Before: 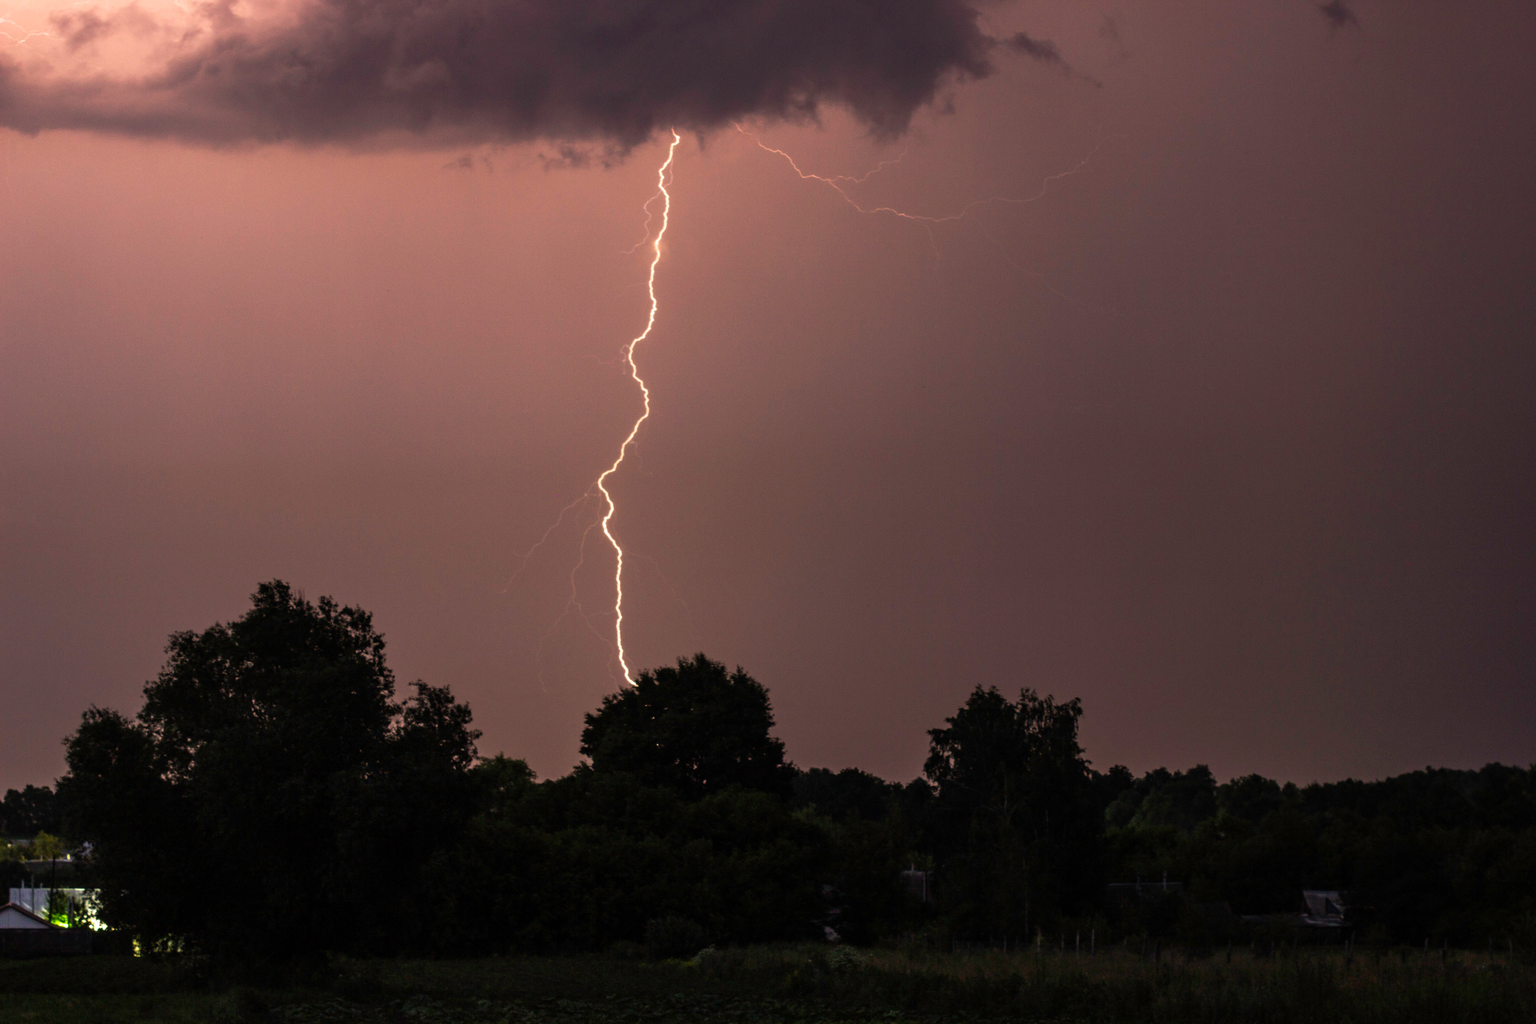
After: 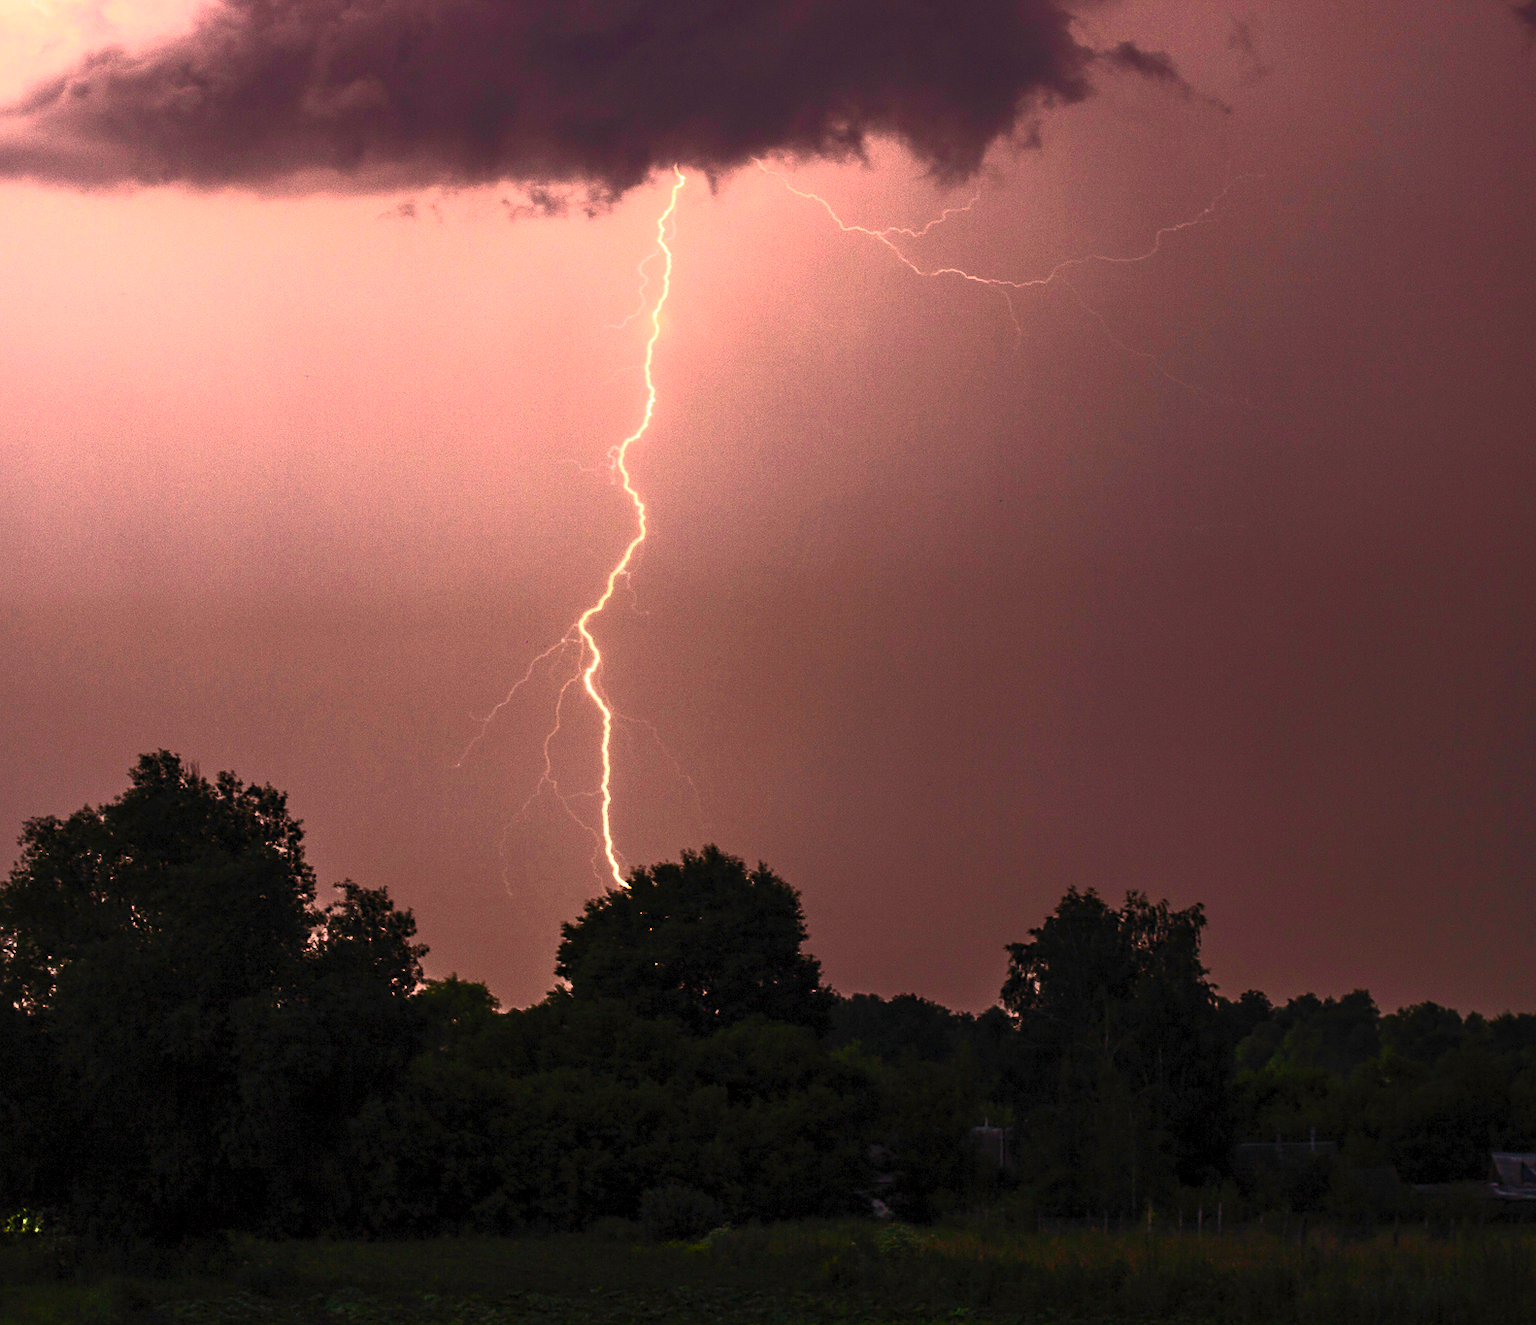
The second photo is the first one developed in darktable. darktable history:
crop: left 9.847%, right 12.899%
contrast brightness saturation: contrast 0.827, brightness 0.599, saturation 0.608
exposure: black level correction 0.001, compensate highlight preservation false
sharpen: amount 0.2
